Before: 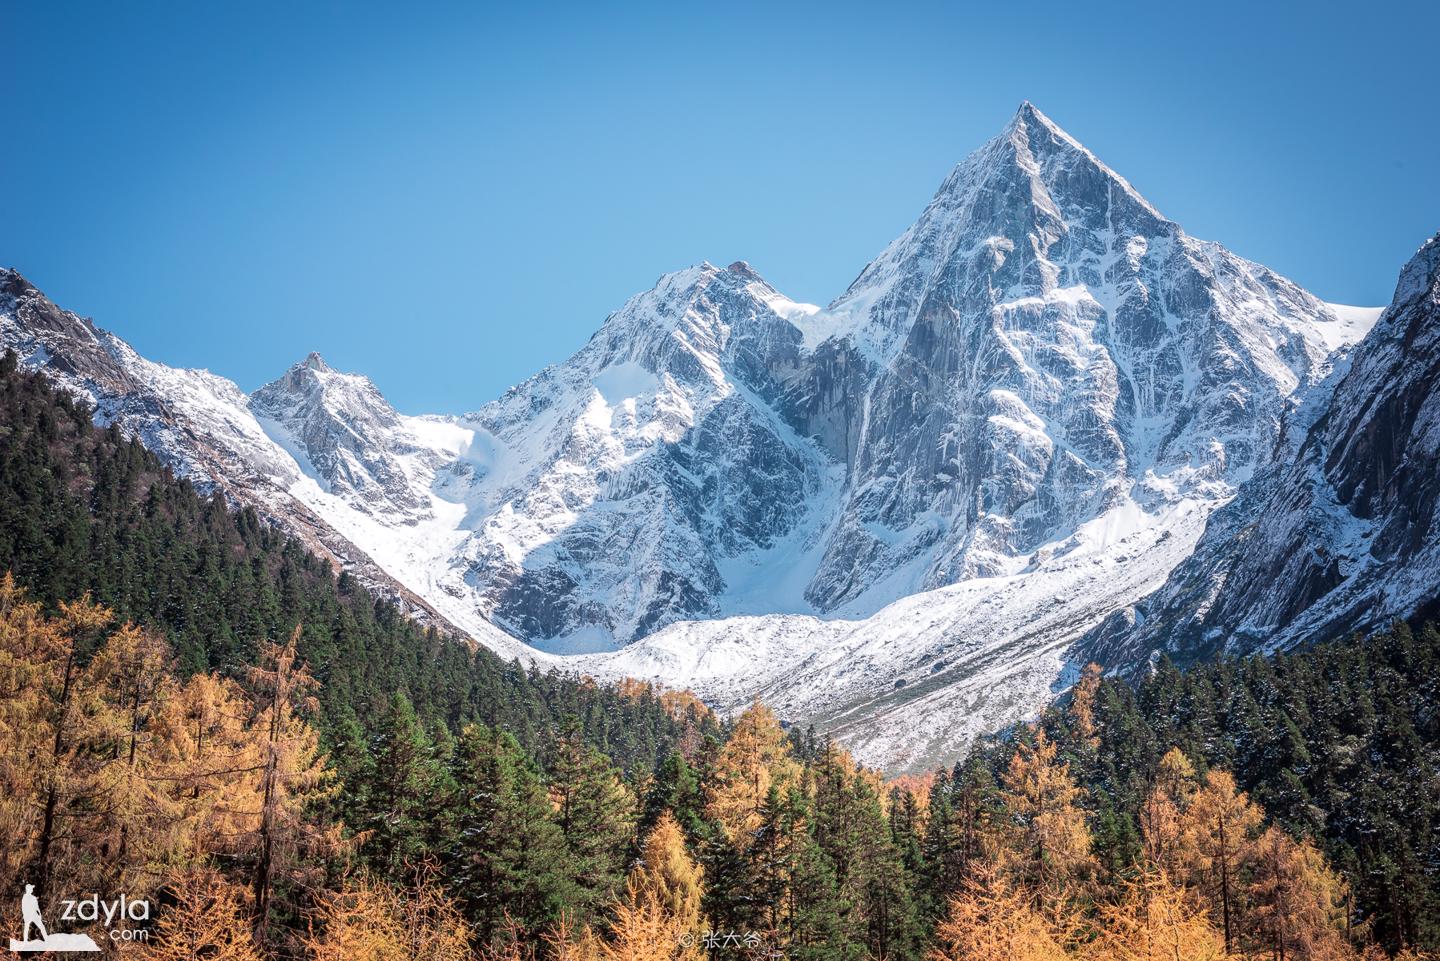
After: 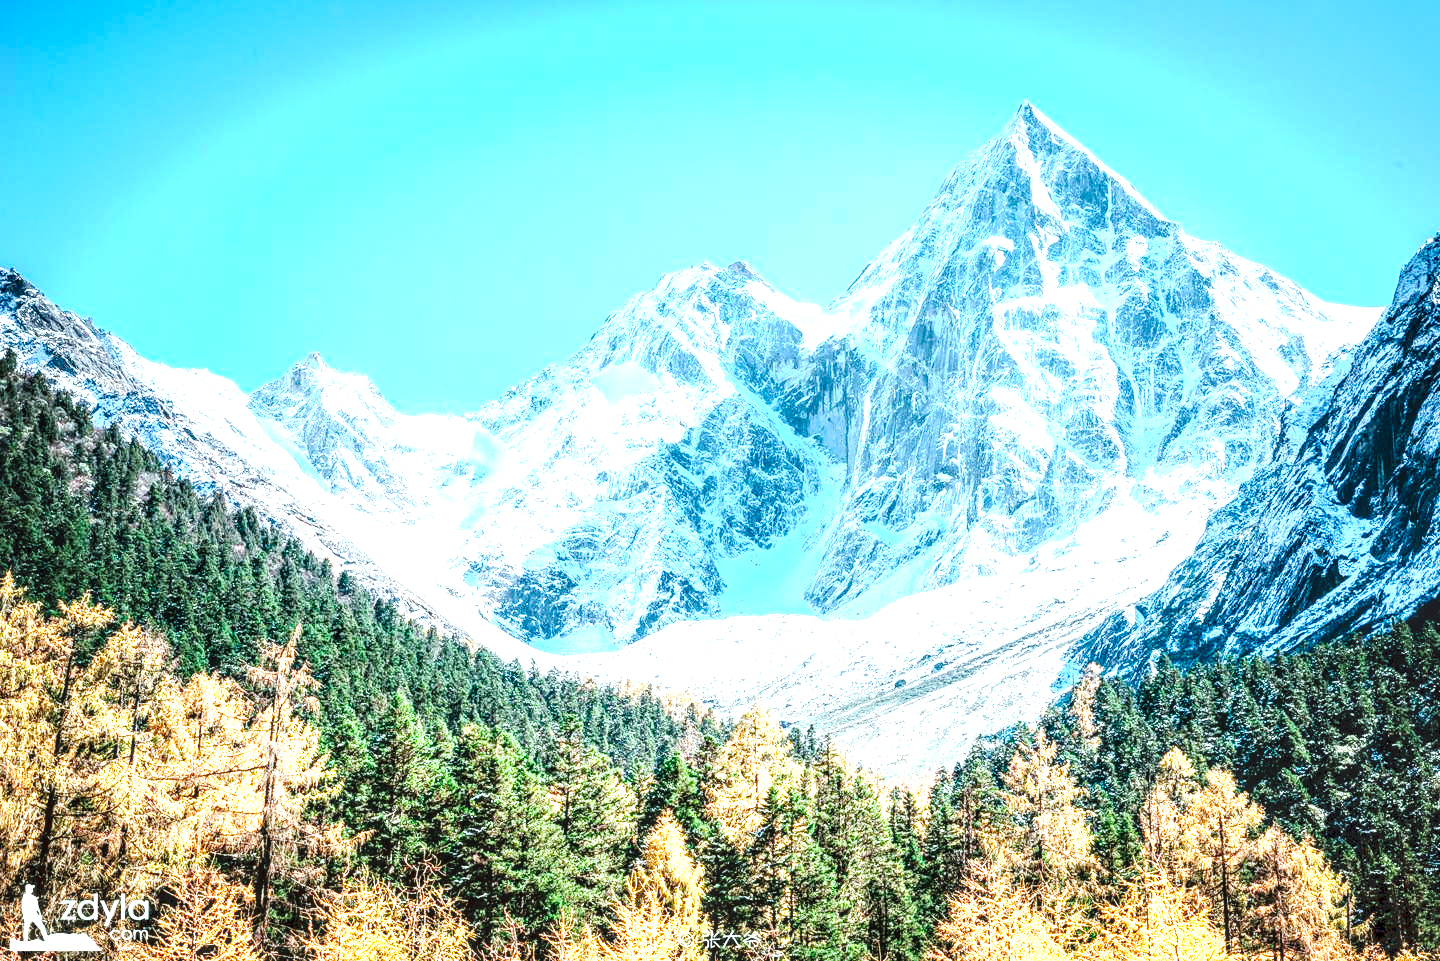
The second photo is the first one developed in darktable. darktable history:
color balance rgb: shadows lift › chroma 11.71%, shadows lift › hue 133.46°, highlights gain › chroma 4%, highlights gain › hue 200.2°, perceptual saturation grading › global saturation 18.05%
white balance: red 1, blue 1
tone curve: curves: ch0 [(0, 0) (0.003, 0.17) (0.011, 0.17) (0.025, 0.17) (0.044, 0.168) (0.069, 0.167) (0.1, 0.173) (0.136, 0.181) (0.177, 0.199) (0.224, 0.226) (0.277, 0.271) (0.335, 0.333) (0.399, 0.419) (0.468, 0.52) (0.543, 0.621) (0.623, 0.716) (0.709, 0.795) (0.801, 0.867) (0.898, 0.914) (1, 1)], preserve colors none
exposure: black level correction 0.001, exposure 1.646 EV, compensate exposure bias true, compensate highlight preservation false
local contrast: highlights 65%, shadows 54%, detail 169%, midtone range 0.514
